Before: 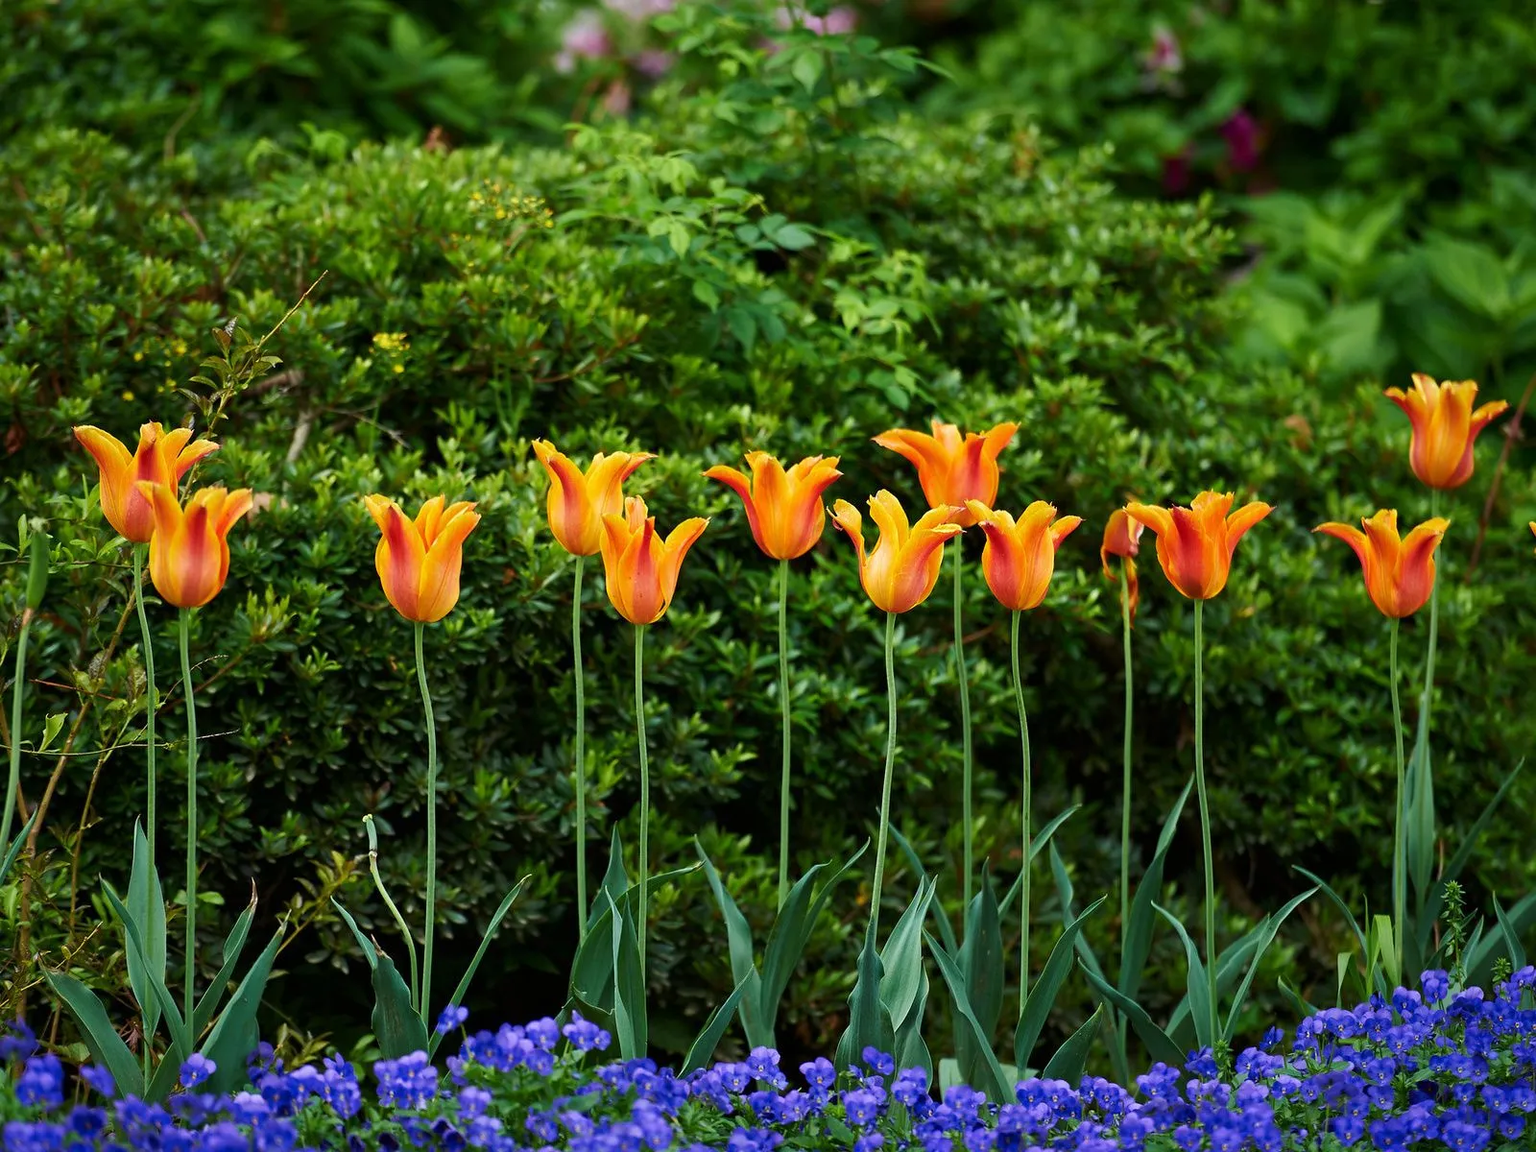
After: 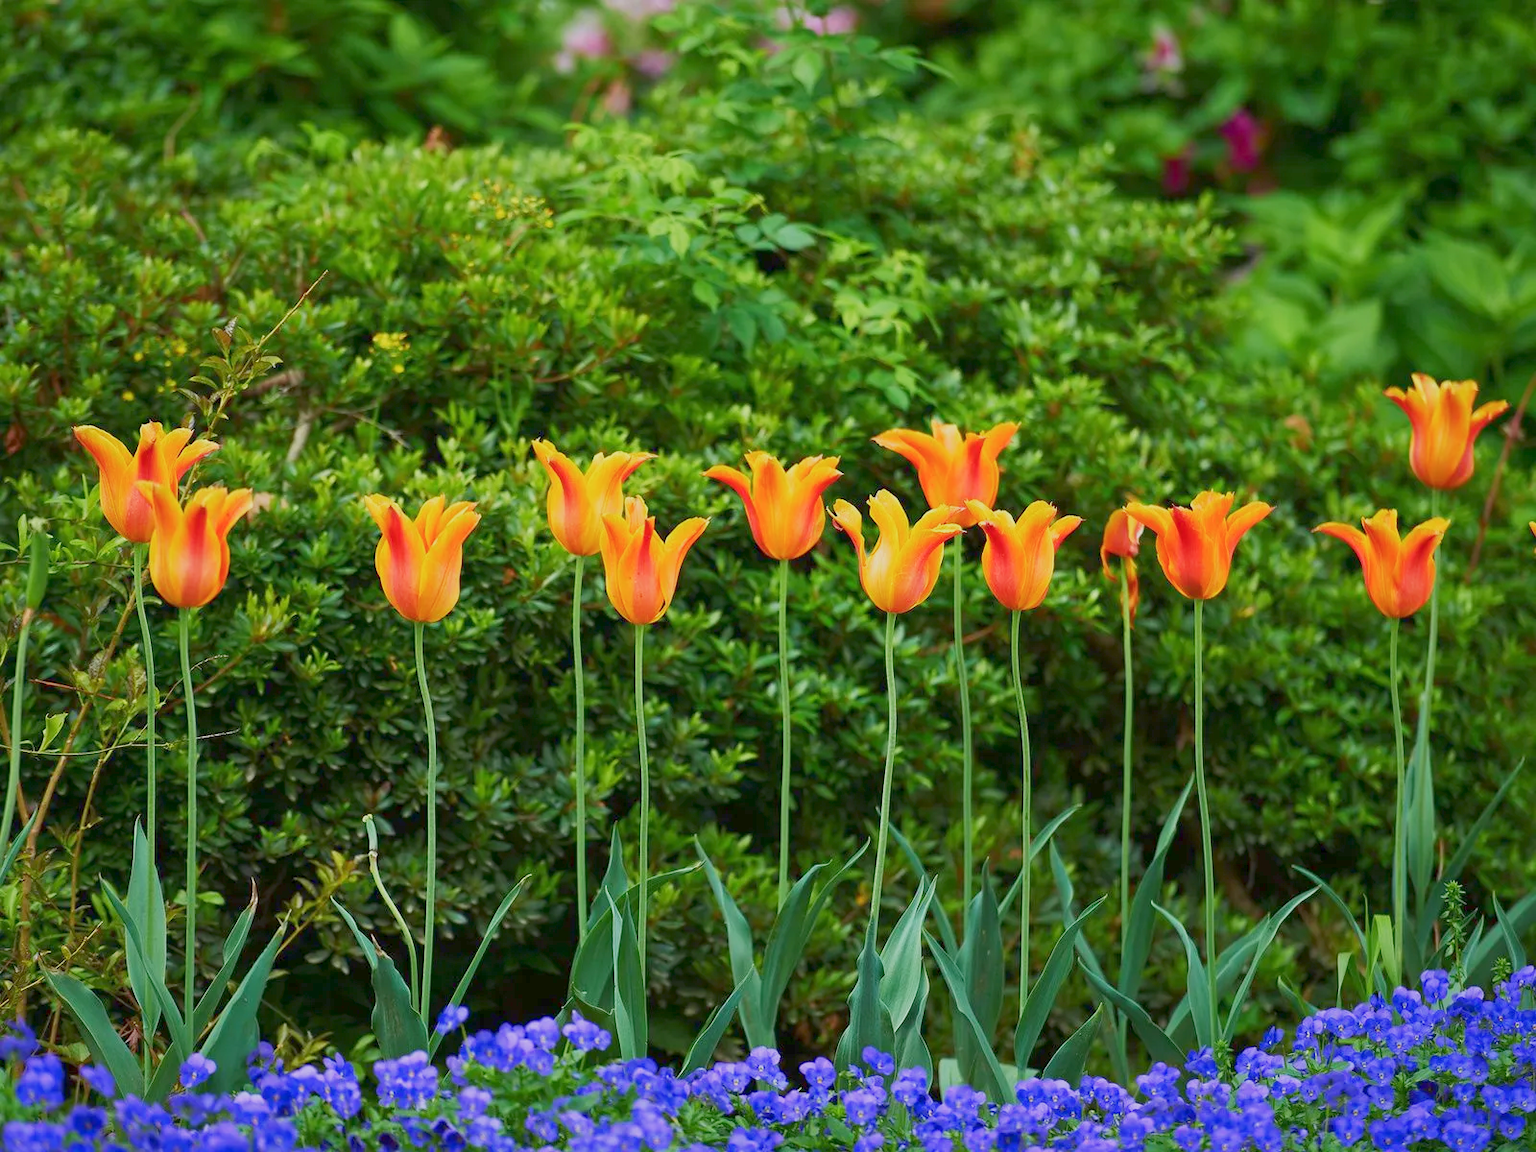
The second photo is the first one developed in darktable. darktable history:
color balance rgb: contrast -30%
base curve: curves: ch0 [(0, 0) (0.088, 0.125) (0.176, 0.251) (0.354, 0.501) (0.613, 0.749) (1, 0.877)], preserve colors none
